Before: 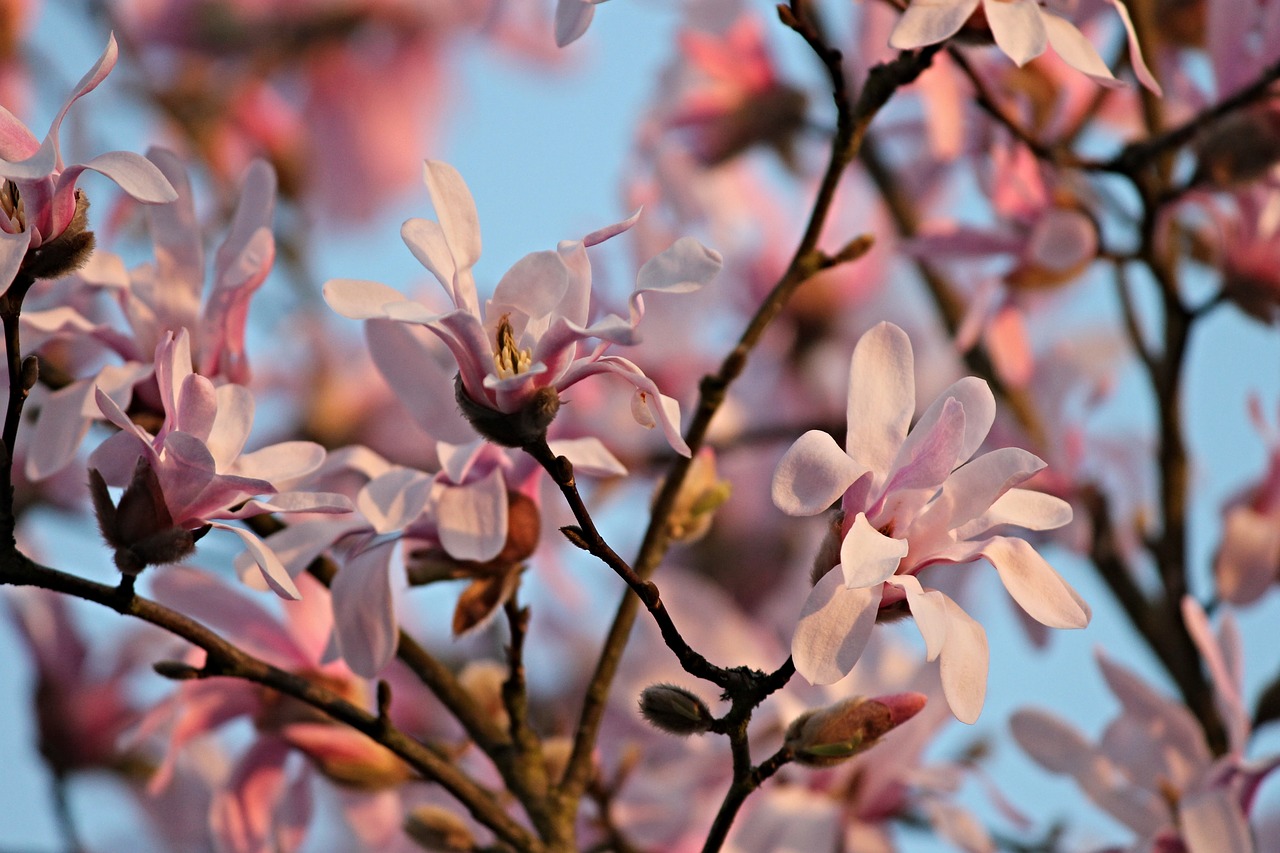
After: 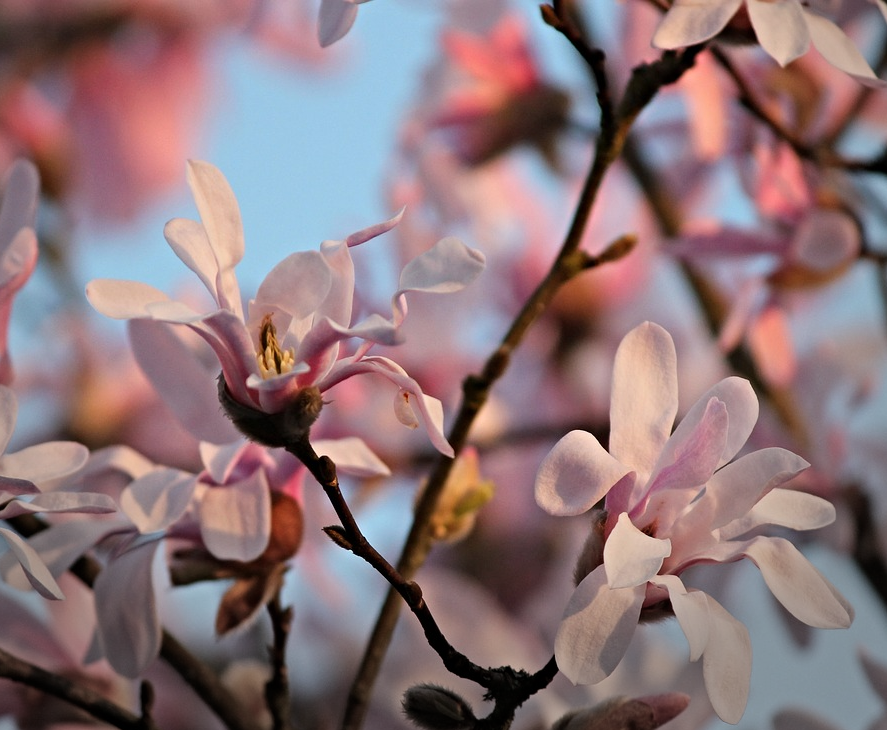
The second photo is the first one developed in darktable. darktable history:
crop: left 18.522%, right 12.119%, bottom 14.311%
vignetting: center (-0.055, -0.352), automatic ratio true
